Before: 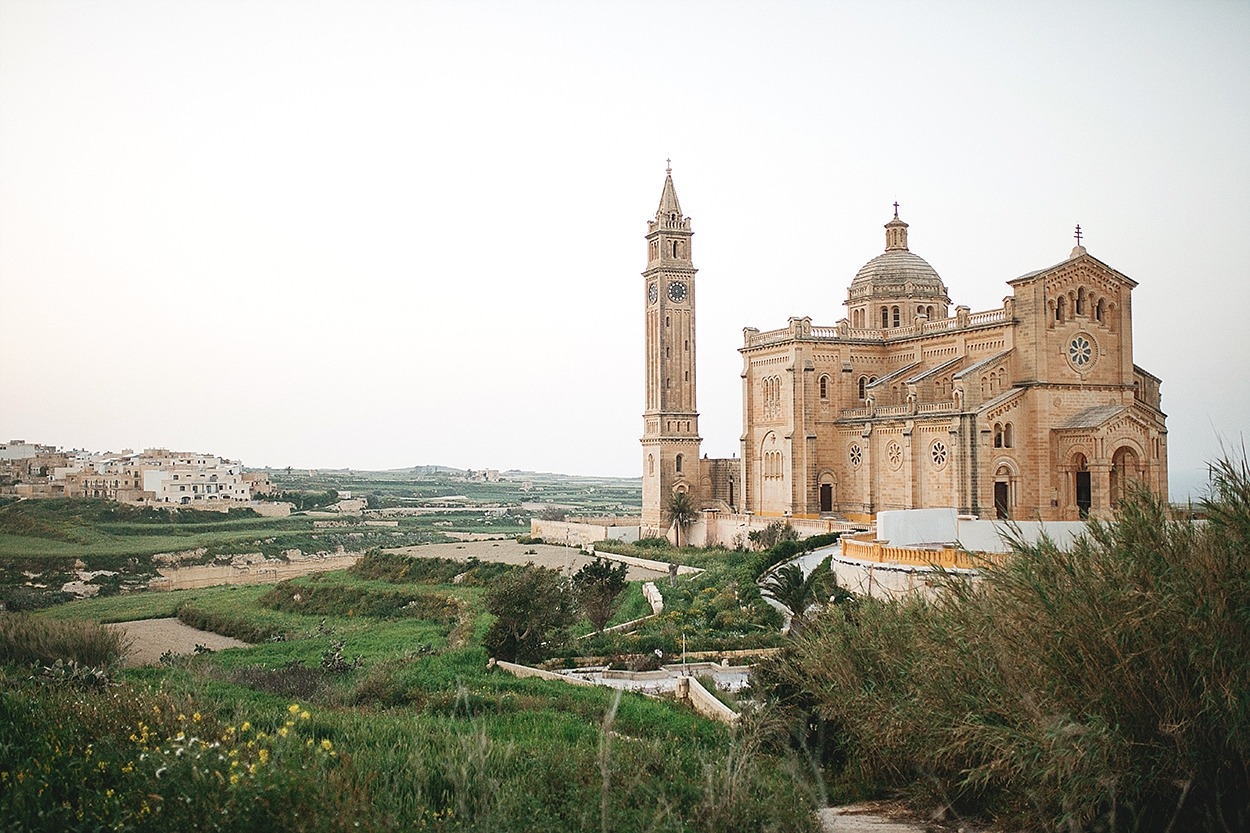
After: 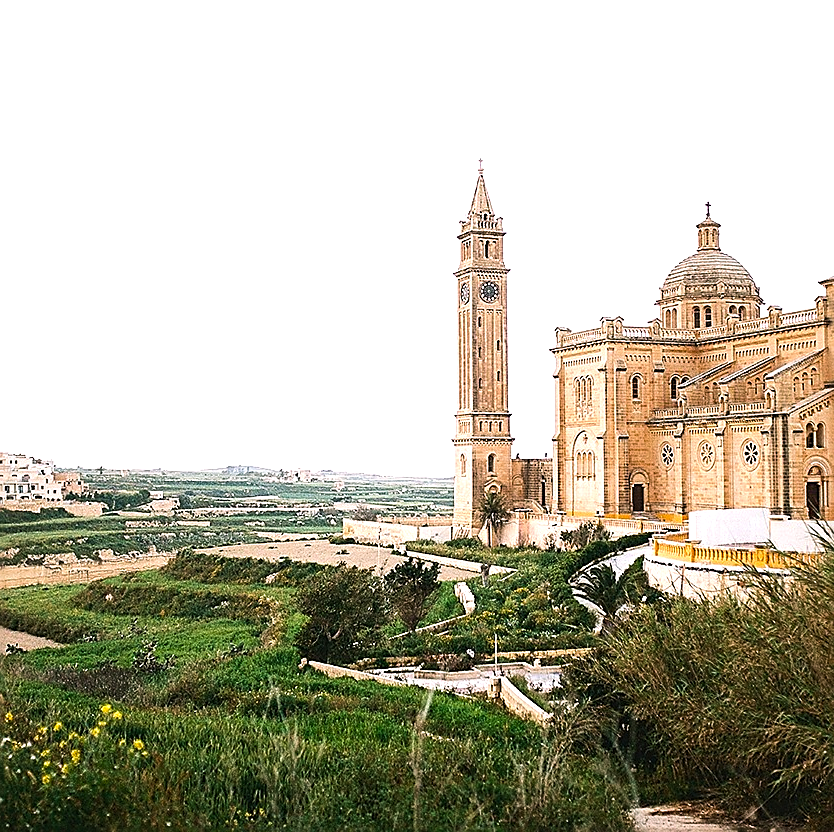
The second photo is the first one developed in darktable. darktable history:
exposure: compensate exposure bias true, compensate highlight preservation false
color balance rgb: highlights gain › chroma 1.434%, highlights gain › hue 307.83°, perceptual saturation grading › global saturation 30.783%, global vibrance 15.653%
tone equalizer: -8 EV -0.788 EV, -7 EV -0.704 EV, -6 EV -0.629 EV, -5 EV -0.421 EV, -3 EV 0.398 EV, -2 EV 0.6 EV, -1 EV 0.698 EV, +0 EV 0.729 EV, edges refinement/feathering 500, mask exposure compensation -1.57 EV, preserve details no
crop and rotate: left 15.067%, right 18.164%
velvia: strength 15.43%
sharpen: on, module defaults
